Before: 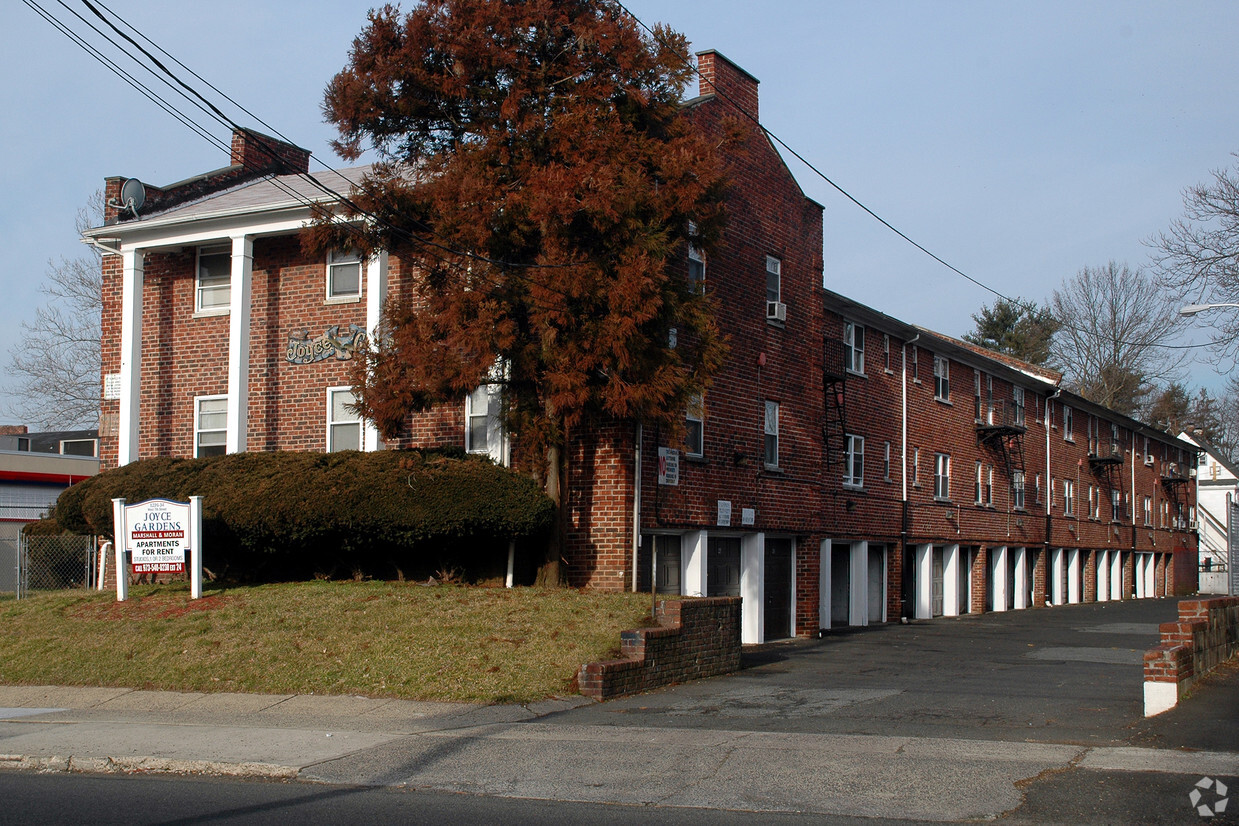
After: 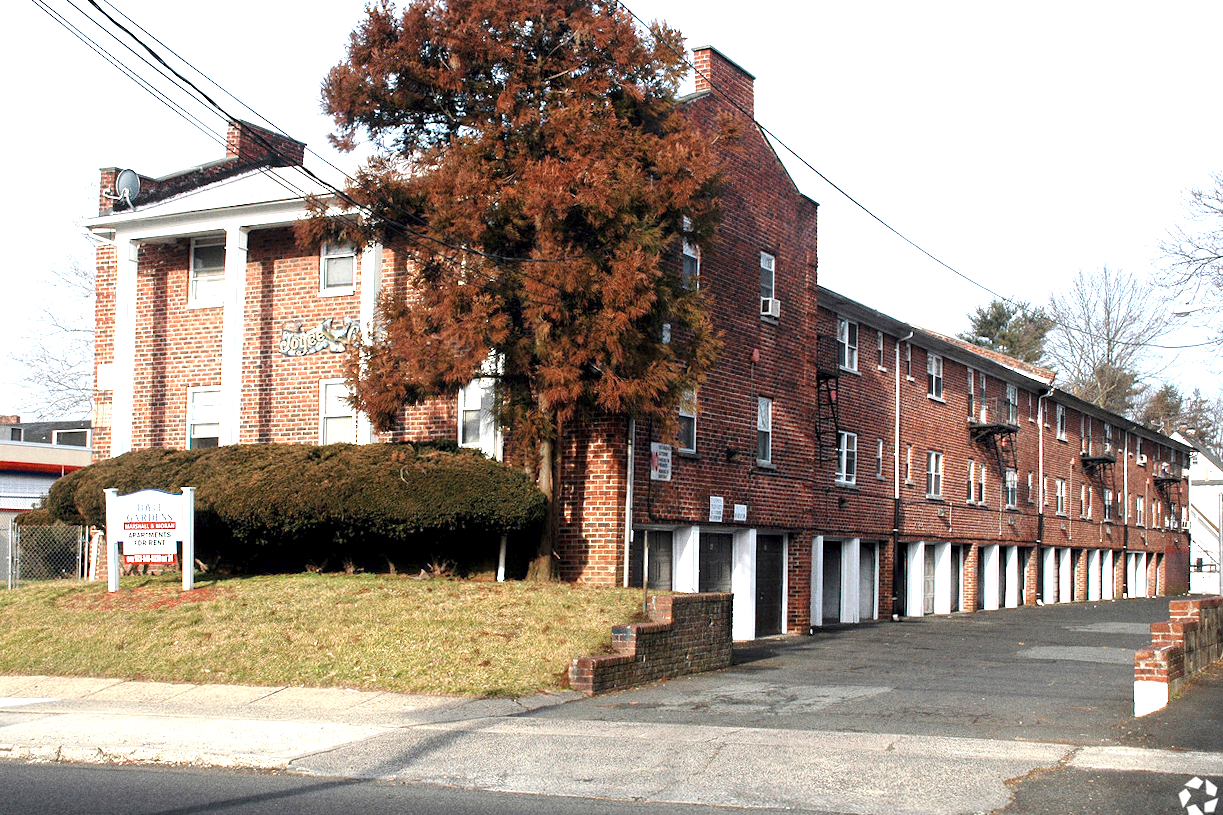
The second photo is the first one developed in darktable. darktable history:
exposure: black level correction 0.001, exposure 1.822 EV, compensate exposure bias true, compensate highlight preservation false
crop and rotate: angle -0.5°
grain: coarseness 0.09 ISO
contrast brightness saturation: saturation -0.17
